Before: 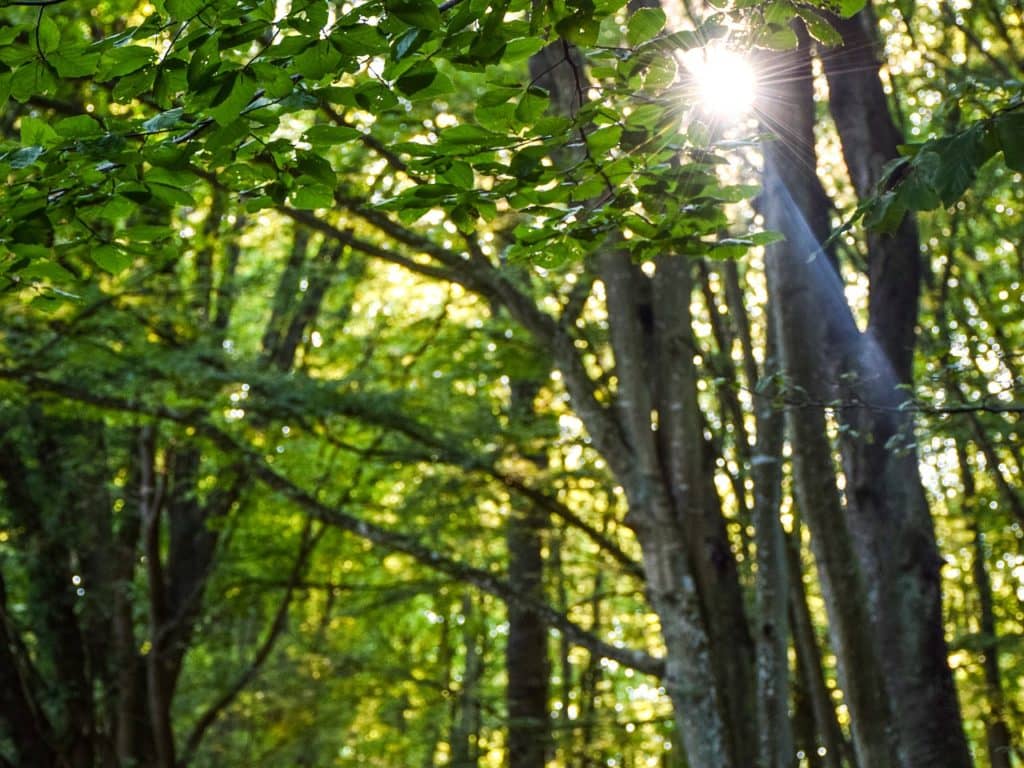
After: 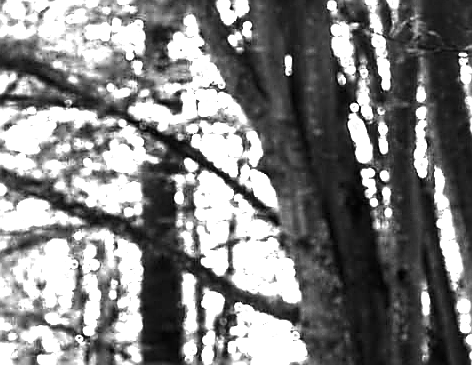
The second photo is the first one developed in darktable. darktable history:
sharpen: radius 1.401, amount 1.244, threshold 0.671
color zones: curves: ch0 [(0, 0.554) (0.146, 0.662) (0.293, 0.86) (0.503, 0.774) (0.637, 0.106) (0.74, 0.072) (0.866, 0.488) (0.998, 0.569)]; ch1 [(0, 0) (0.143, 0) (0.286, 0) (0.429, 0) (0.571, 0) (0.714, 0) (0.857, 0)]
contrast brightness saturation: contrast 0.066, brightness -0.129, saturation 0.053
crop: left 35.763%, top 46.321%, right 18.143%, bottom 6.052%
color balance rgb: linear chroma grading › global chroma 2.959%, perceptual saturation grading › global saturation 20%, perceptual saturation grading › highlights -25.643%, perceptual saturation grading › shadows 25.082%, global vibrance 40.362%
